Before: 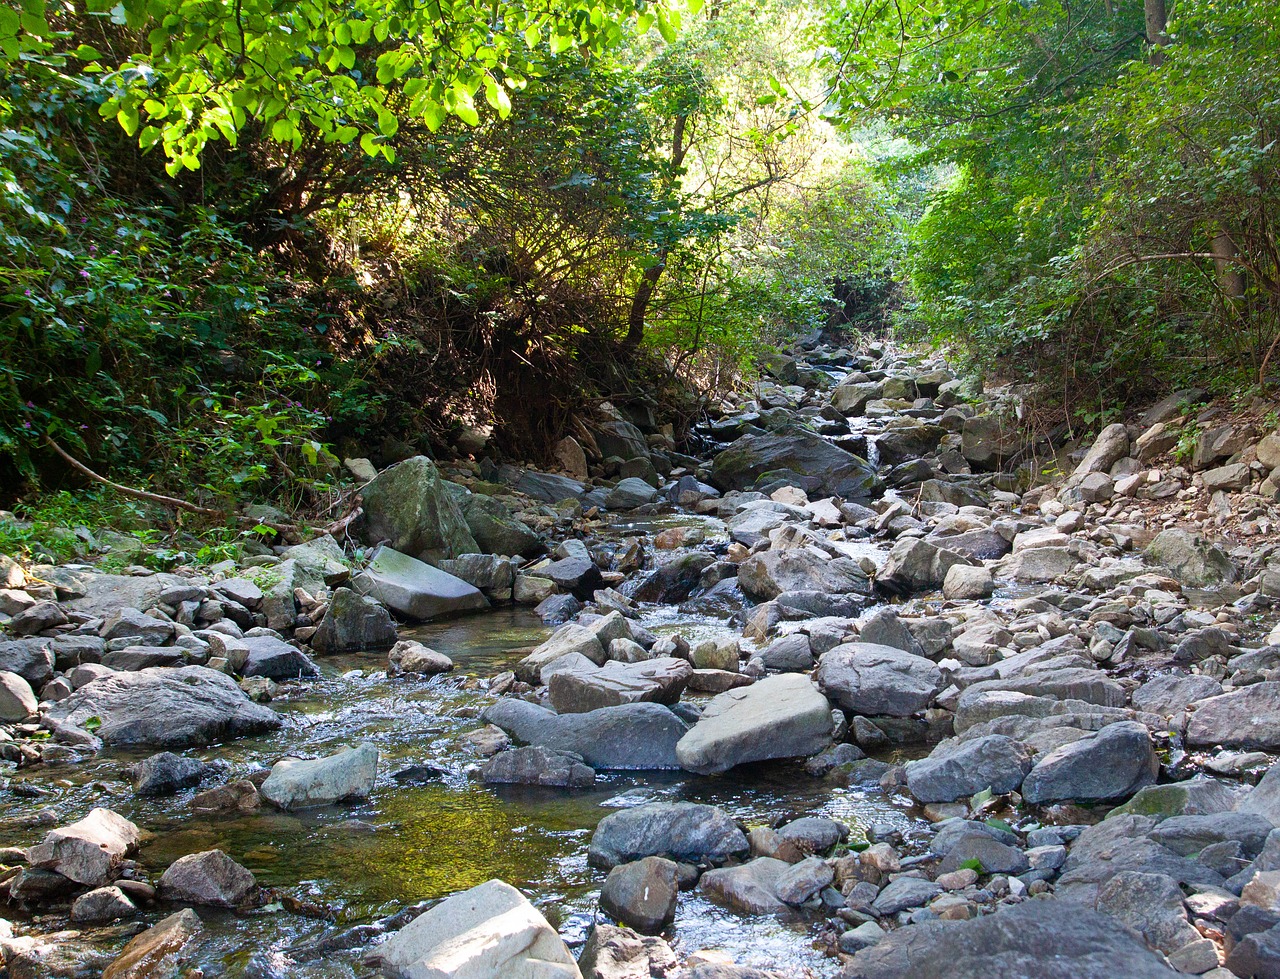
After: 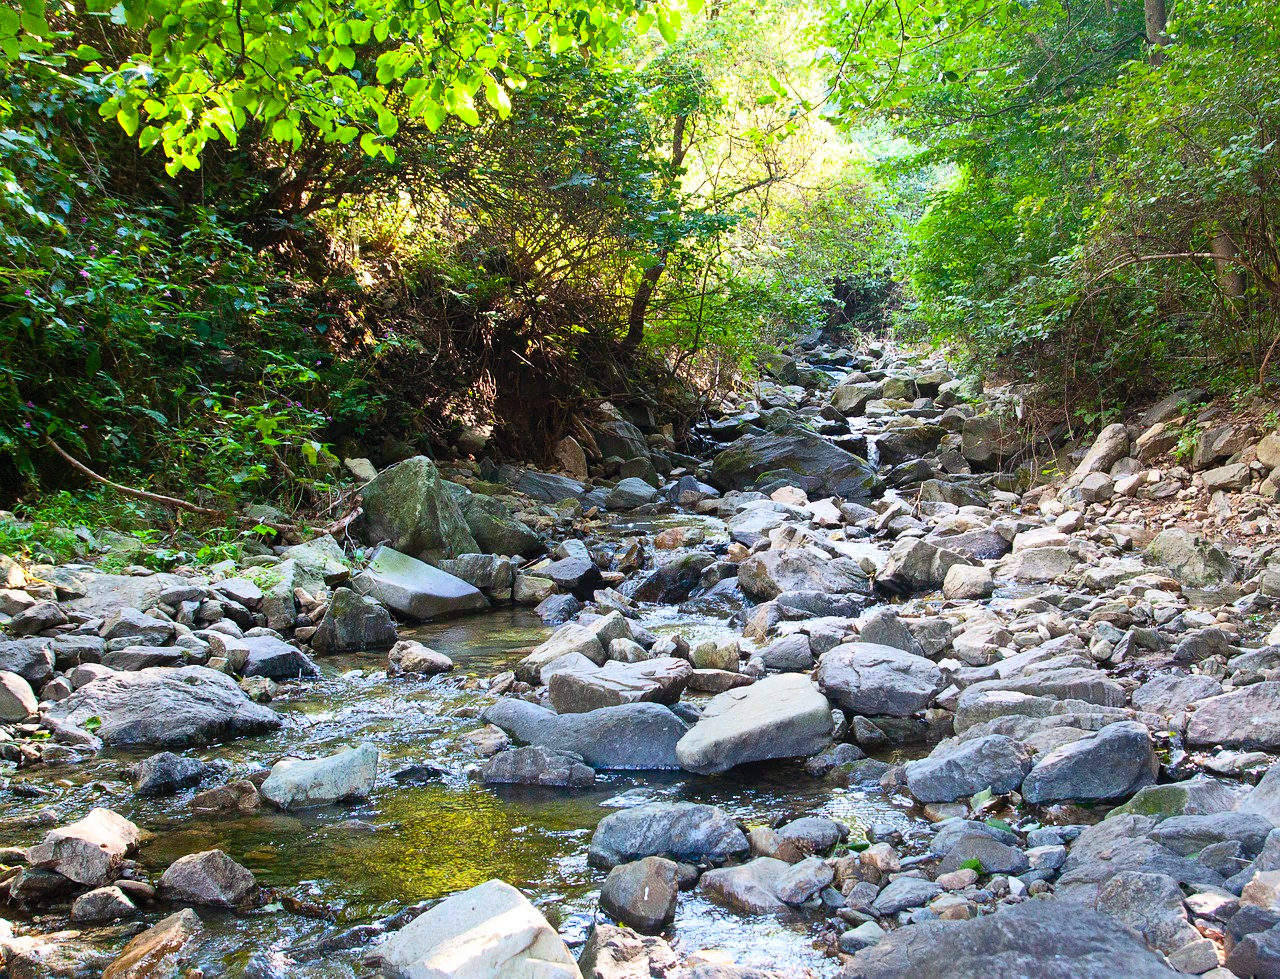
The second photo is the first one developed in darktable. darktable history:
contrast brightness saturation: contrast 0.204, brightness 0.159, saturation 0.224
